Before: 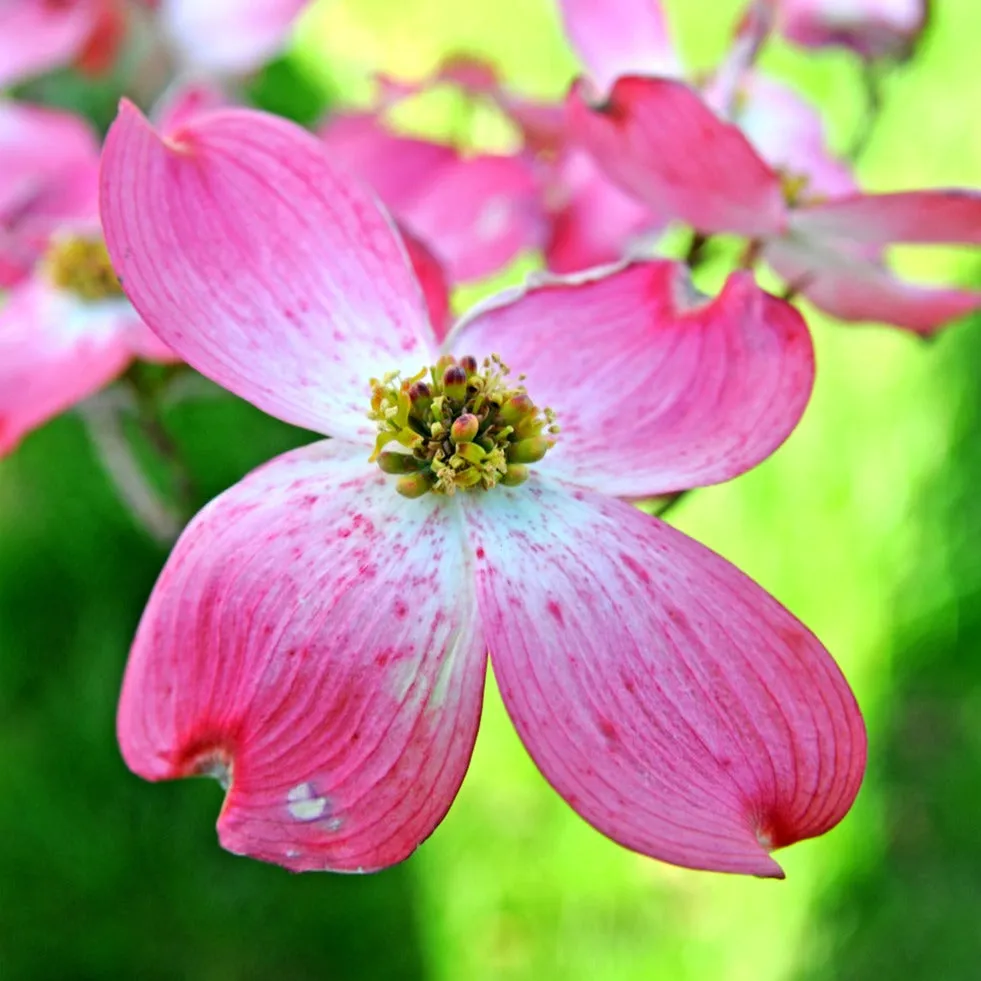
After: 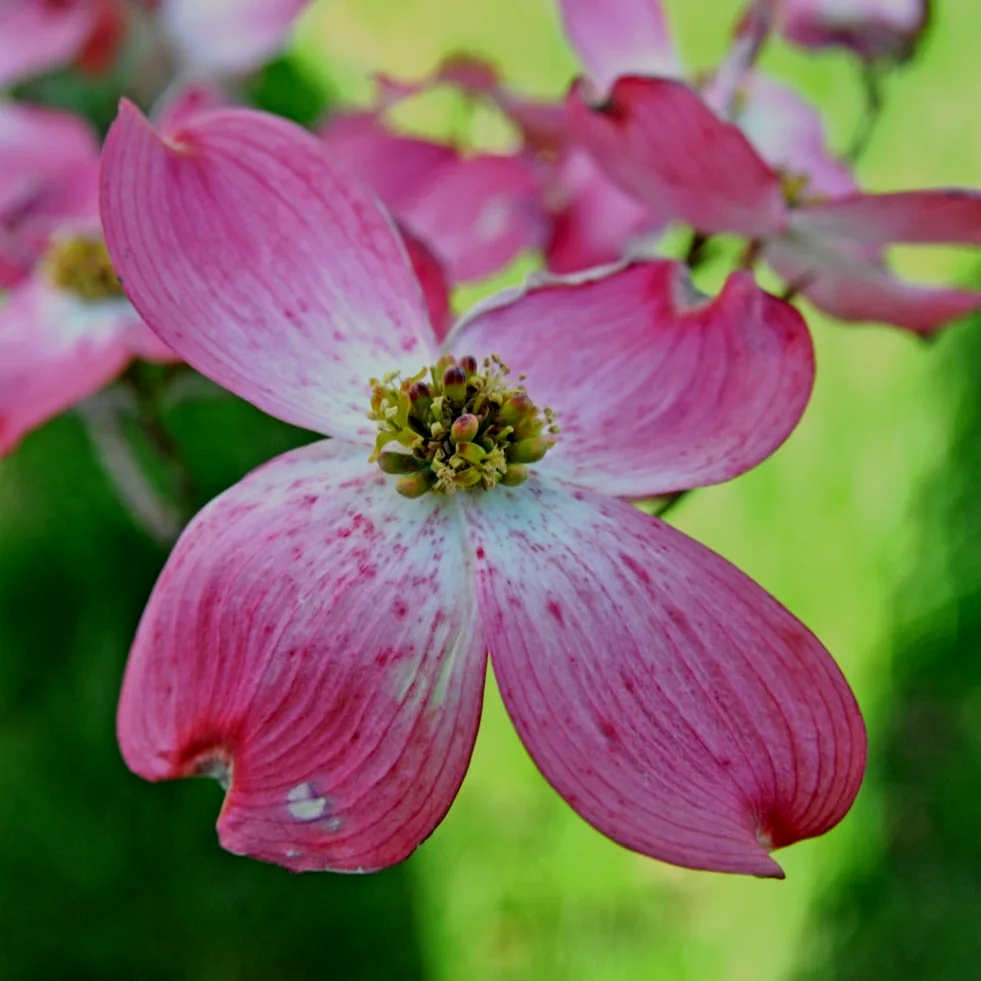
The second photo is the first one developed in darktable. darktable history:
local contrast: highlights 83%, shadows 81%
exposure: exposure -1 EV, compensate highlight preservation false
